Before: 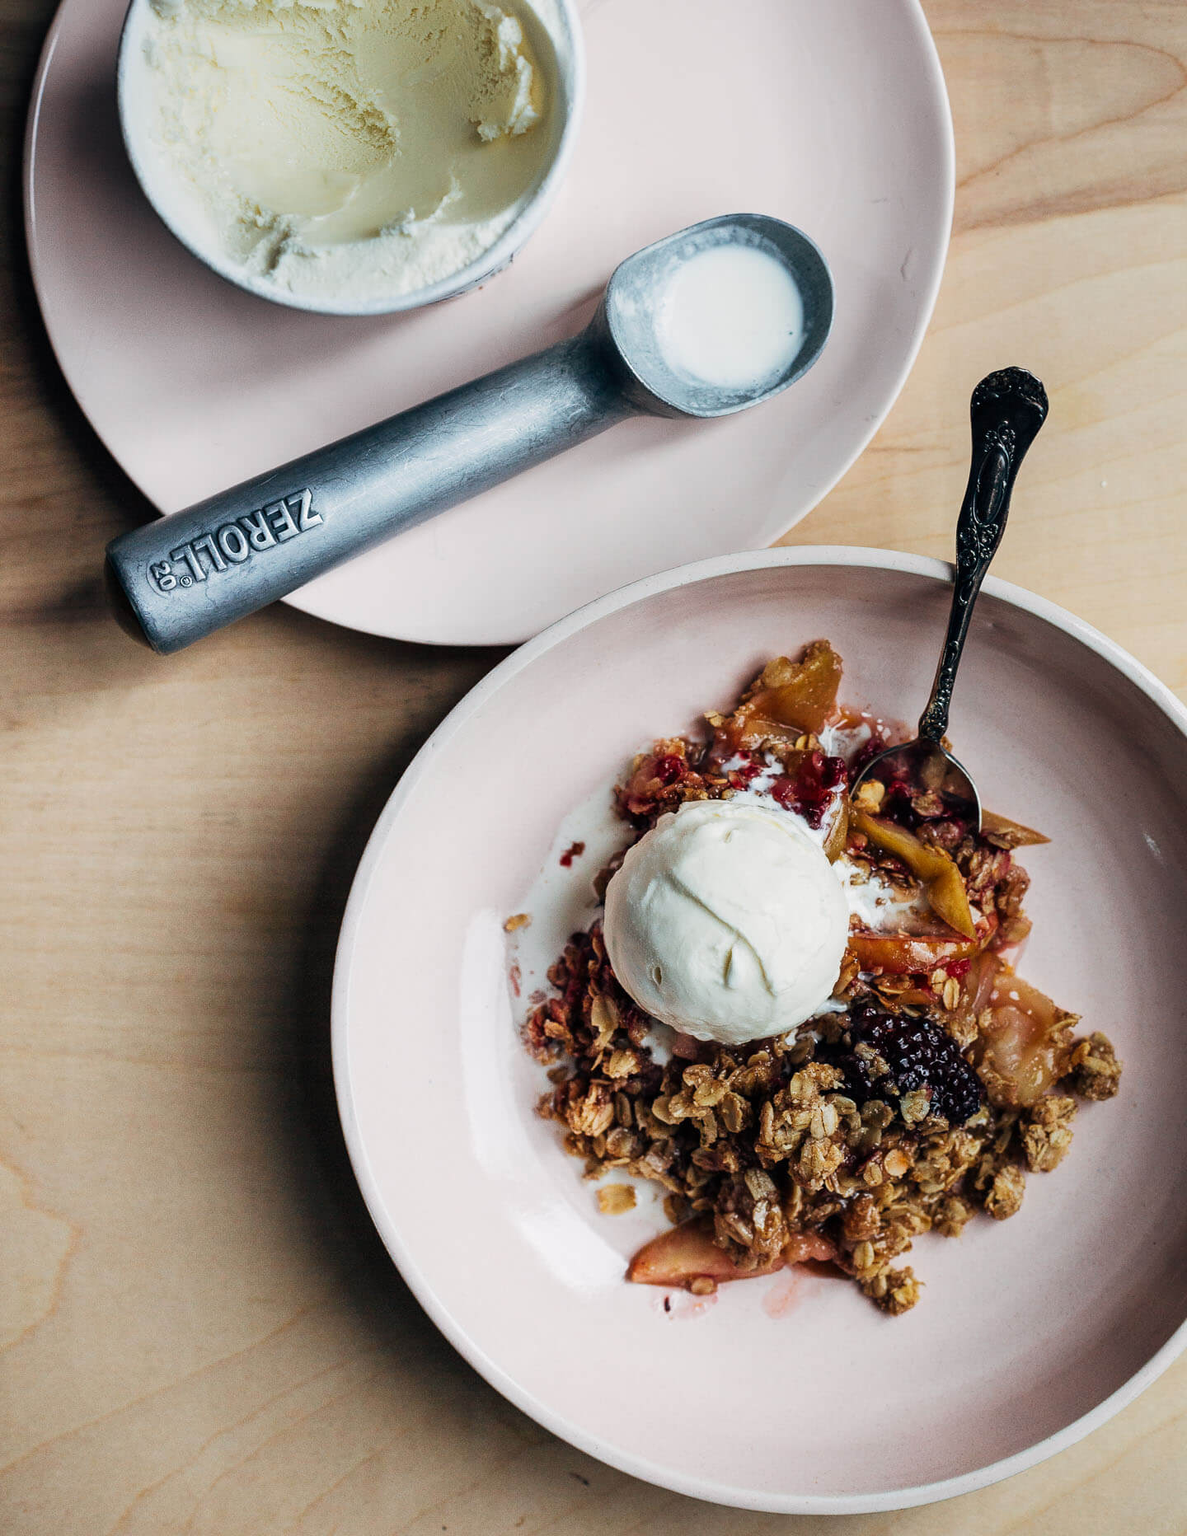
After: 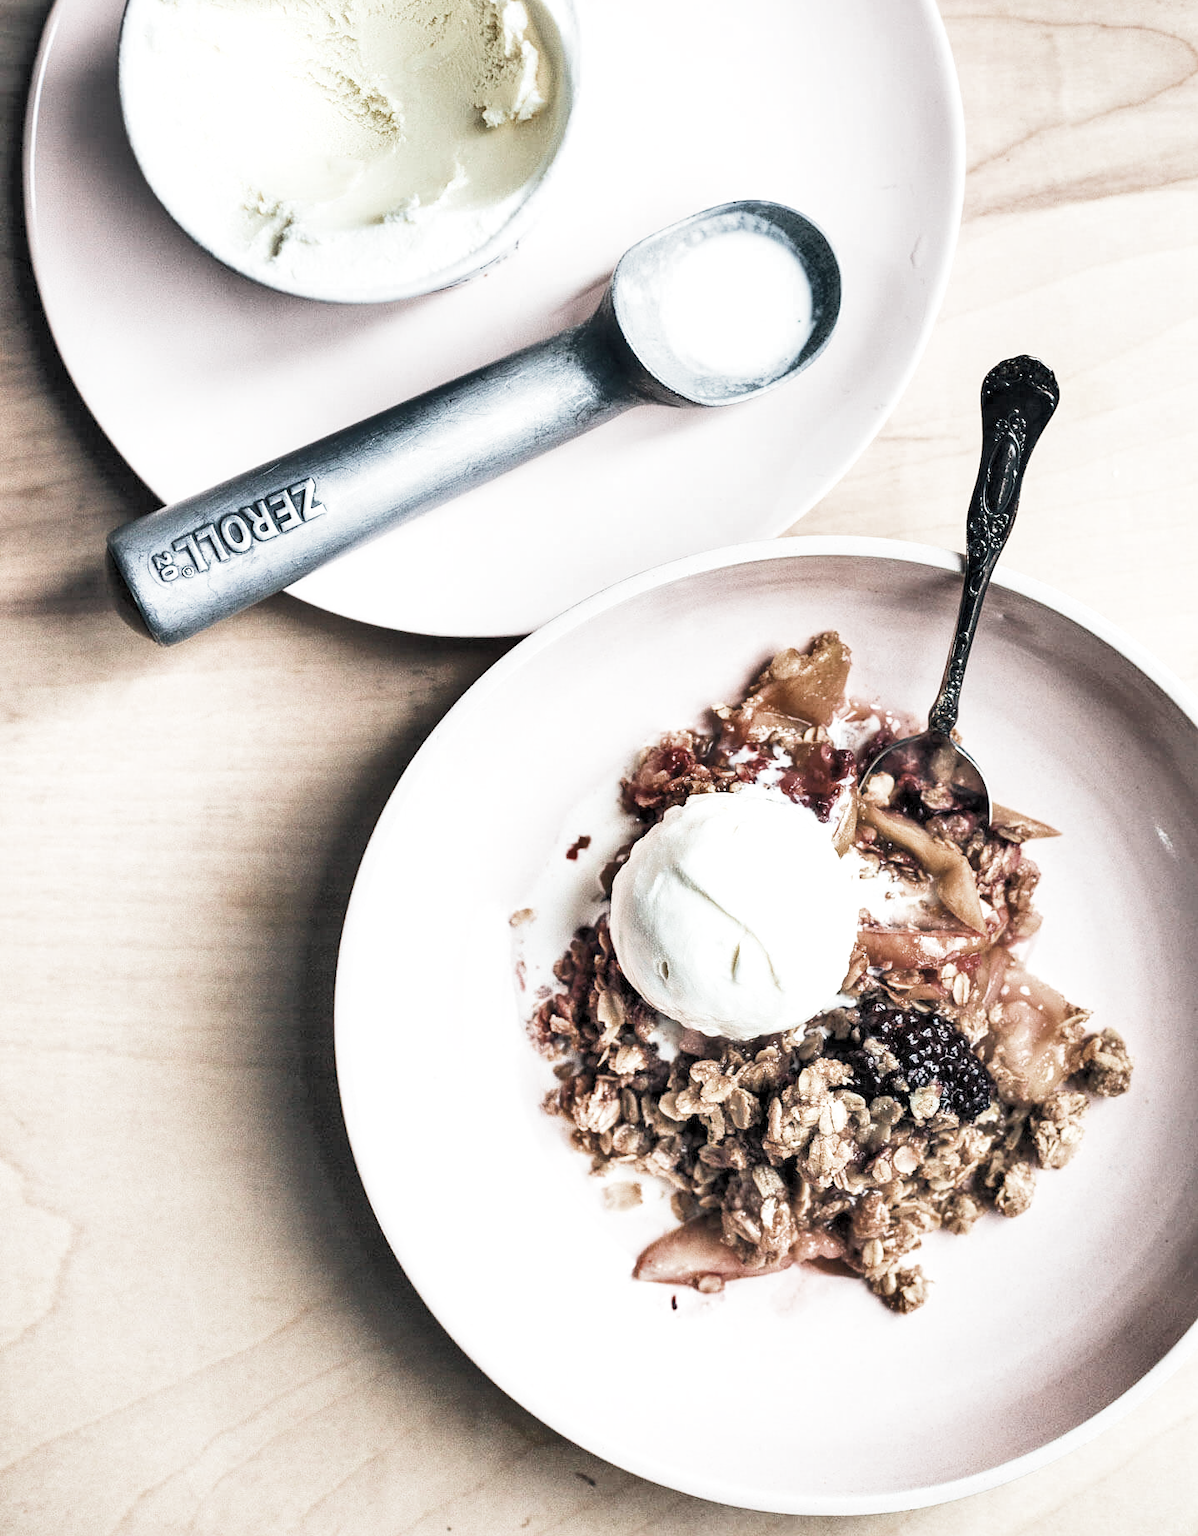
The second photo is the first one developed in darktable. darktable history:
local contrast: highlights 100%, shadows 100%, detail 120%, midtone range 0.2
crop: top 1.049%, right 0.001%
shadows and highlights: shadows 52.42, soften with gaussian
tone equalizer: -8 EV -0.75 EV, -7 EV -0.7 EV, -6 EV -0.6 EV, -5 EV -0.4 EV, -3 EV 0.4 EV, -2 EV 0.6 EV, -1 EV 0.7 EV, +0 EV 0.75 EV, edges refinement/feathering 500, mask exposure compensation -1.57 EV, preserve details no
filmic rgb: middle gray luminance 4.29%, black relative exposure -13 EV, white relative exposure 5 EV, threshold 6 EV, target black luminance 0%, hardness 5.19, latitude 59.69%, contrast 0.767, highlights saturation mix 5%, shadows ↔ highlights balance 25.95%, add noise in highlights 0, color science v3 (2019), use custom middle-gray values true, iterations of high-quality reconstruction 0, contrast in highlights soft, enable highlight reconstruction true
contrast brightness saturation: brightness 0.18, saturation -0.5
